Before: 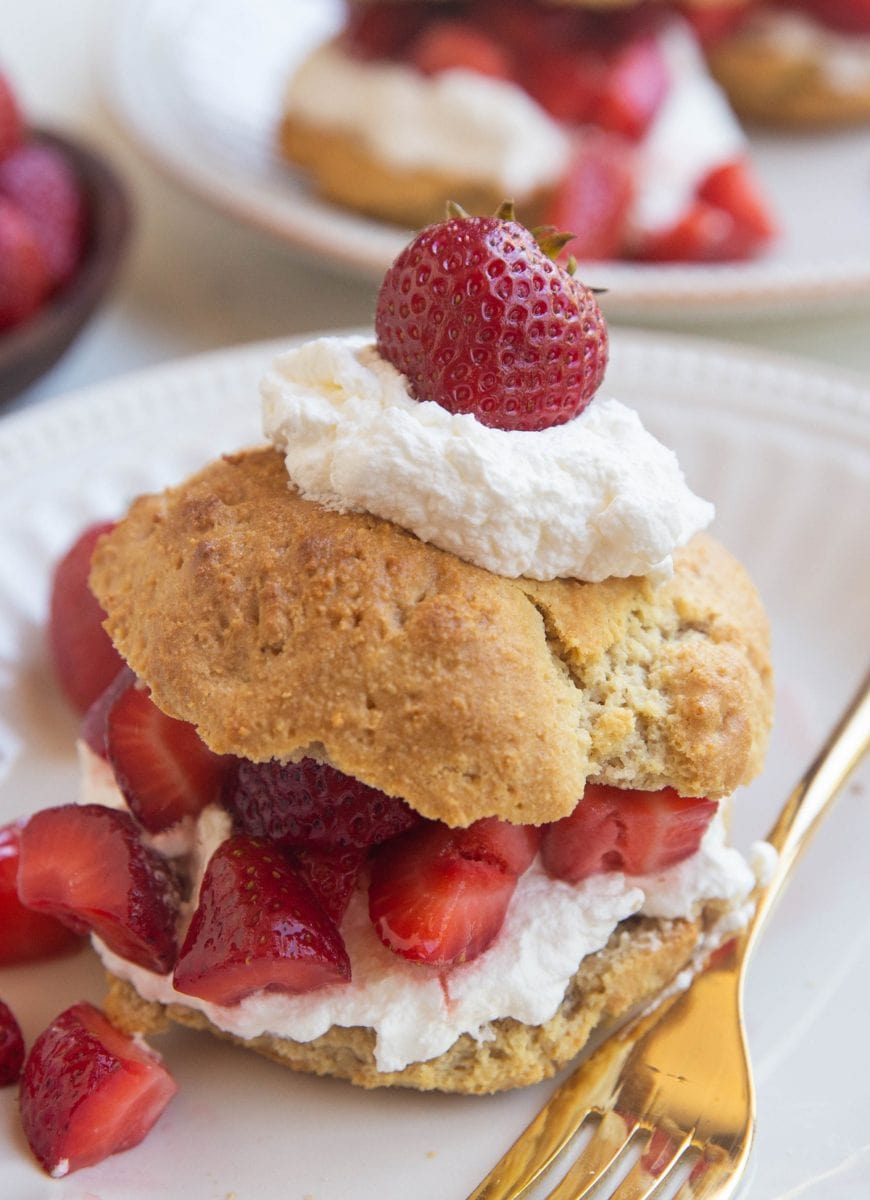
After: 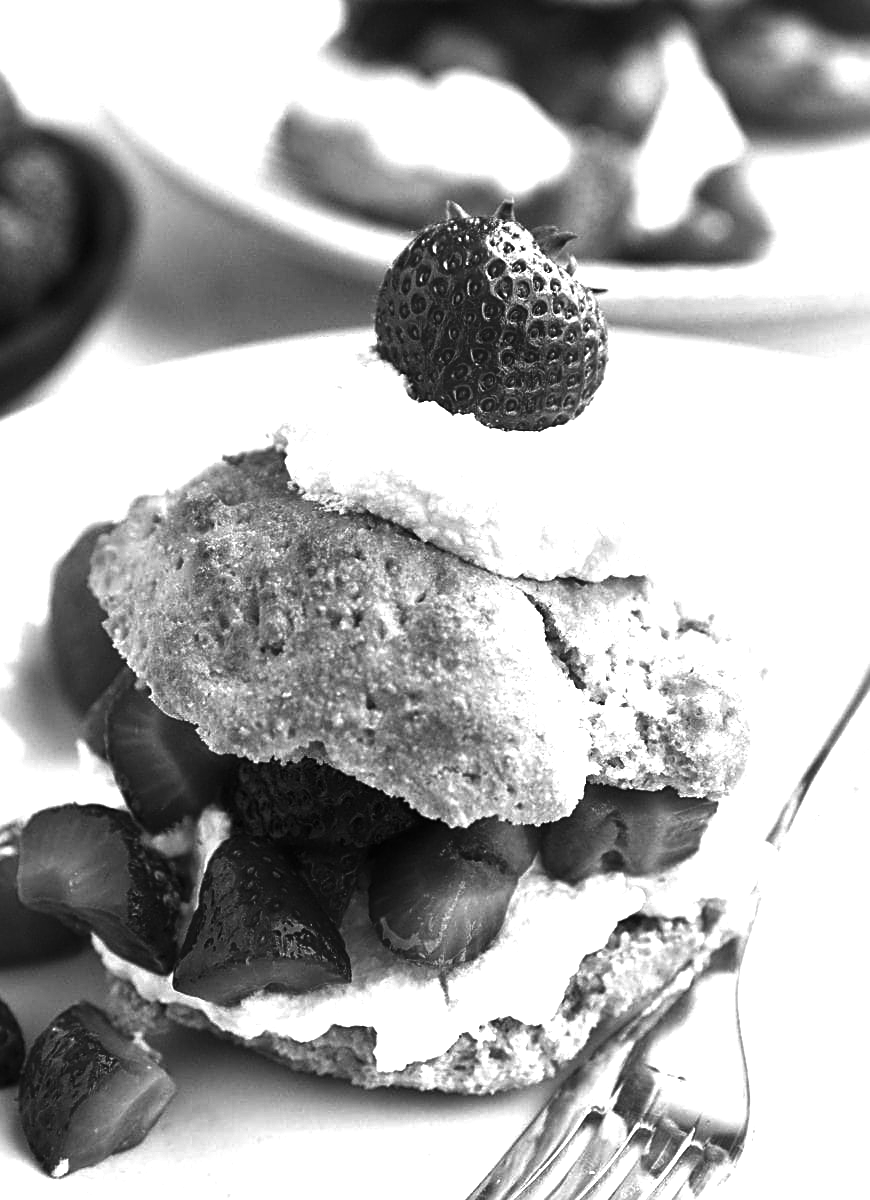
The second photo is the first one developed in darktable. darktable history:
shadows and highlights: shadows -10, white point adjustment 1.5, highlights 10
sharpen: on, module defaults
exposure: exposure 1.137 EV, compensate highlight preservation false
contrast brightness saturation: contrast -0.03, brightness -0.59, saturation -1
